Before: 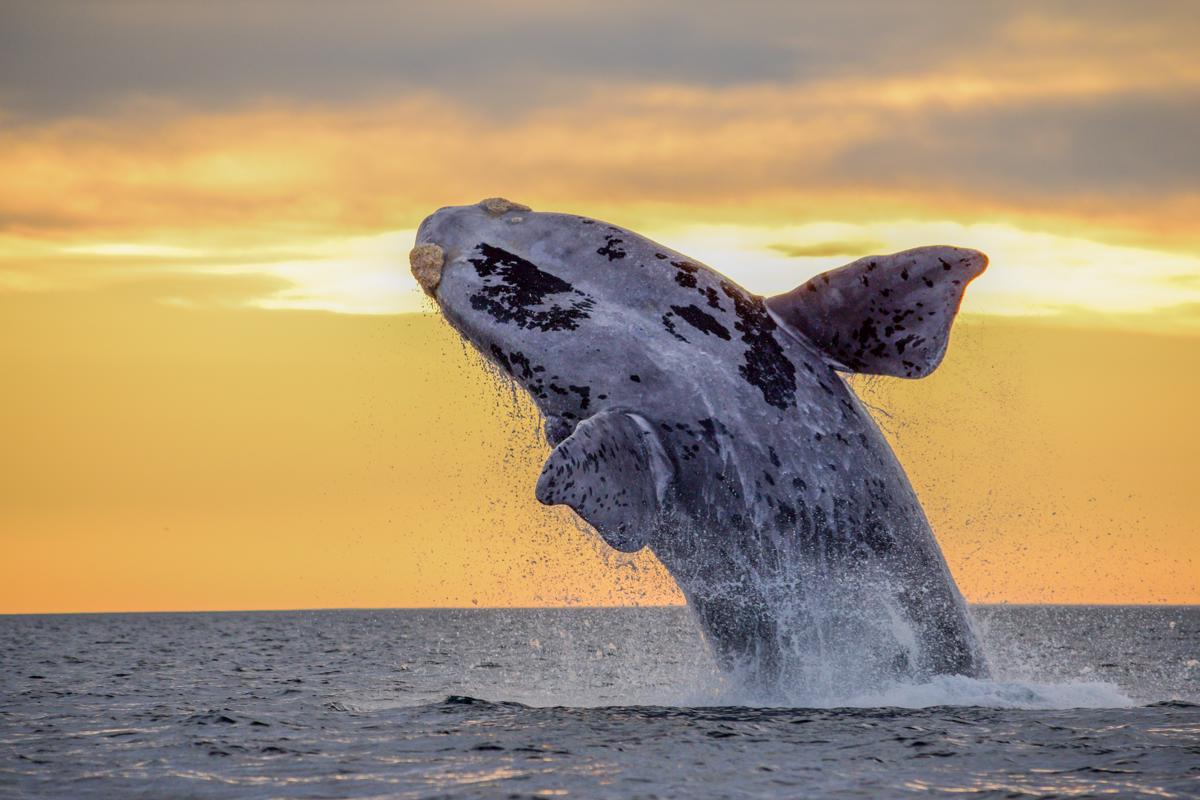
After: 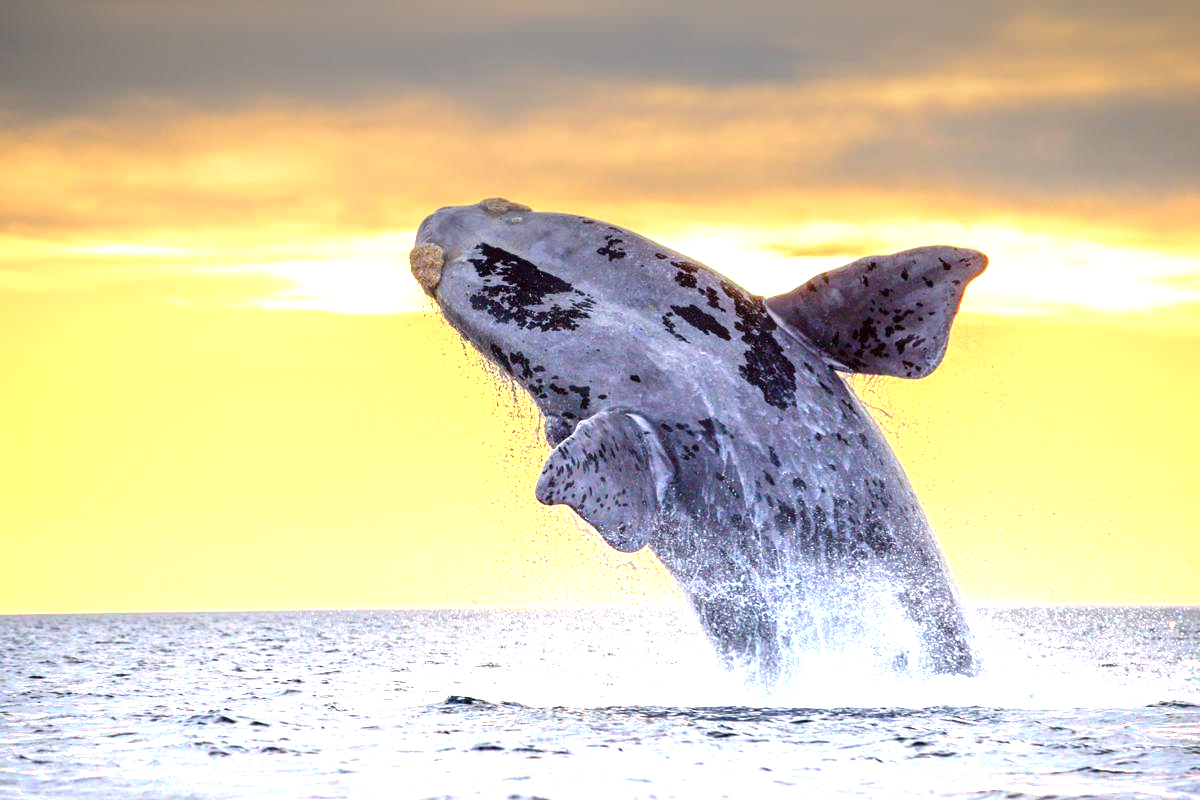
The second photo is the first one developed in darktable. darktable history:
contrast equalizer: y [[0.5, 0.5, 0.472, 0.5, 0.5, 0.5], [0.5 ×6], [0.5 ×6], [0 ×6], [0 ×6]]
graduated density: density -3.9 EV
